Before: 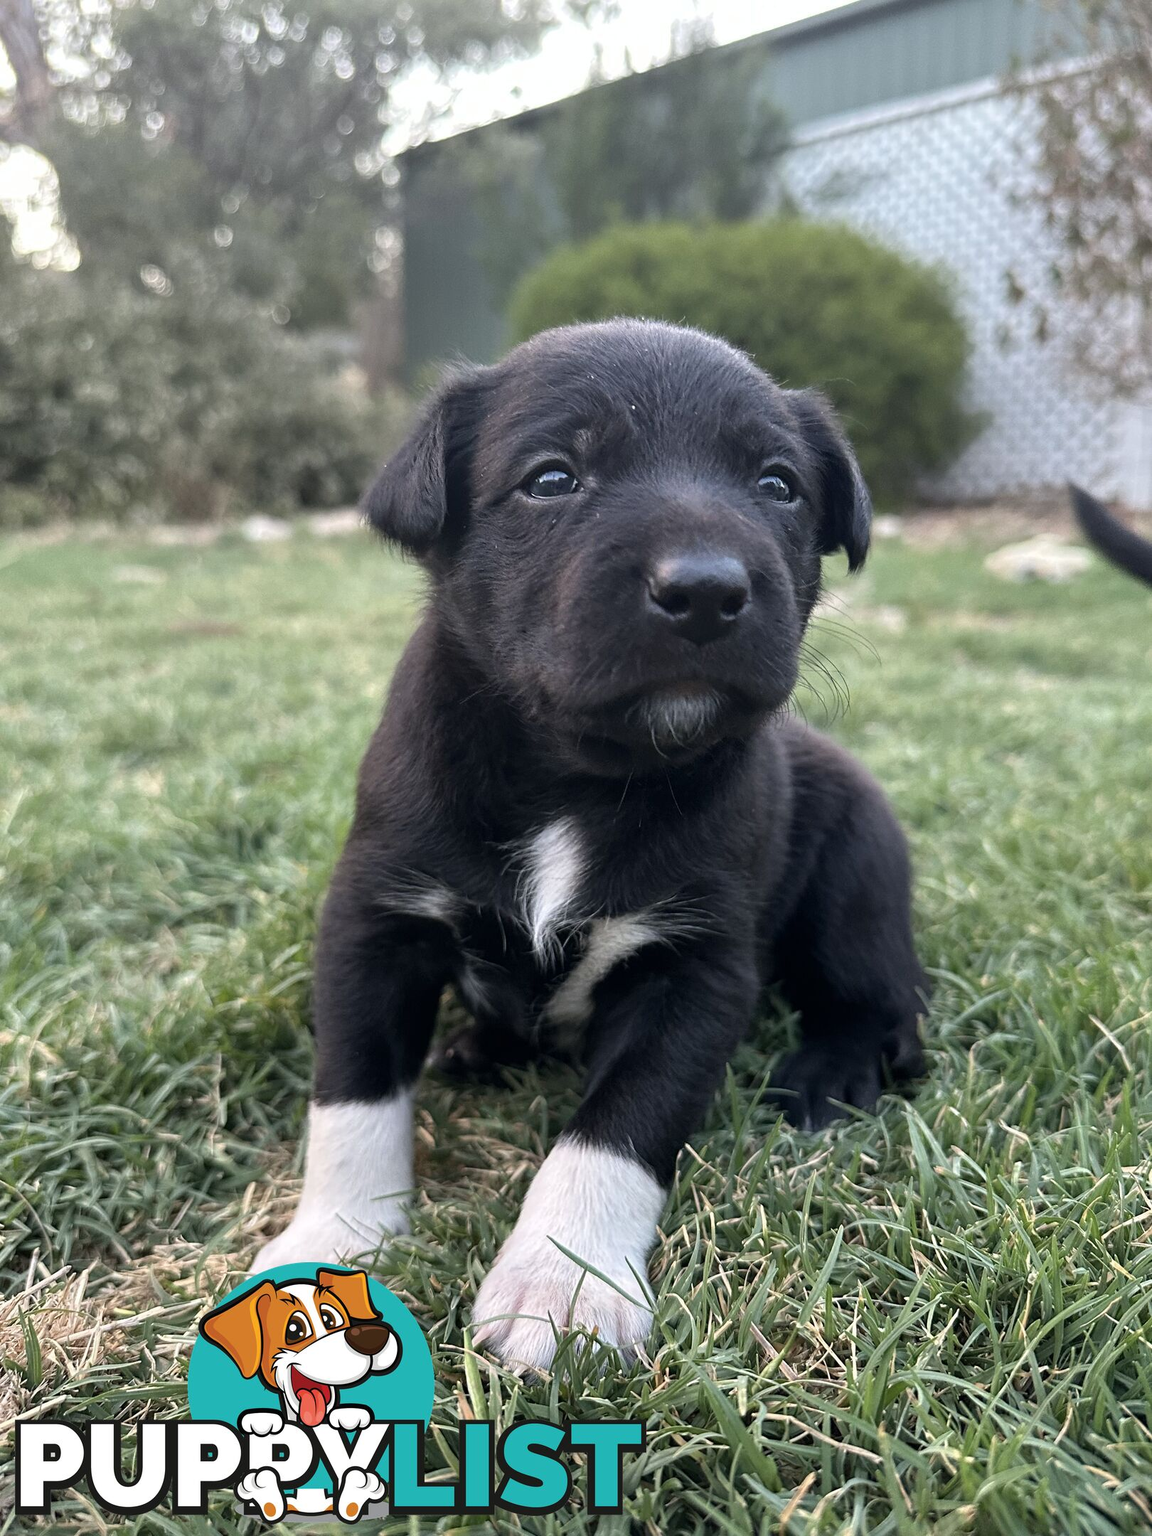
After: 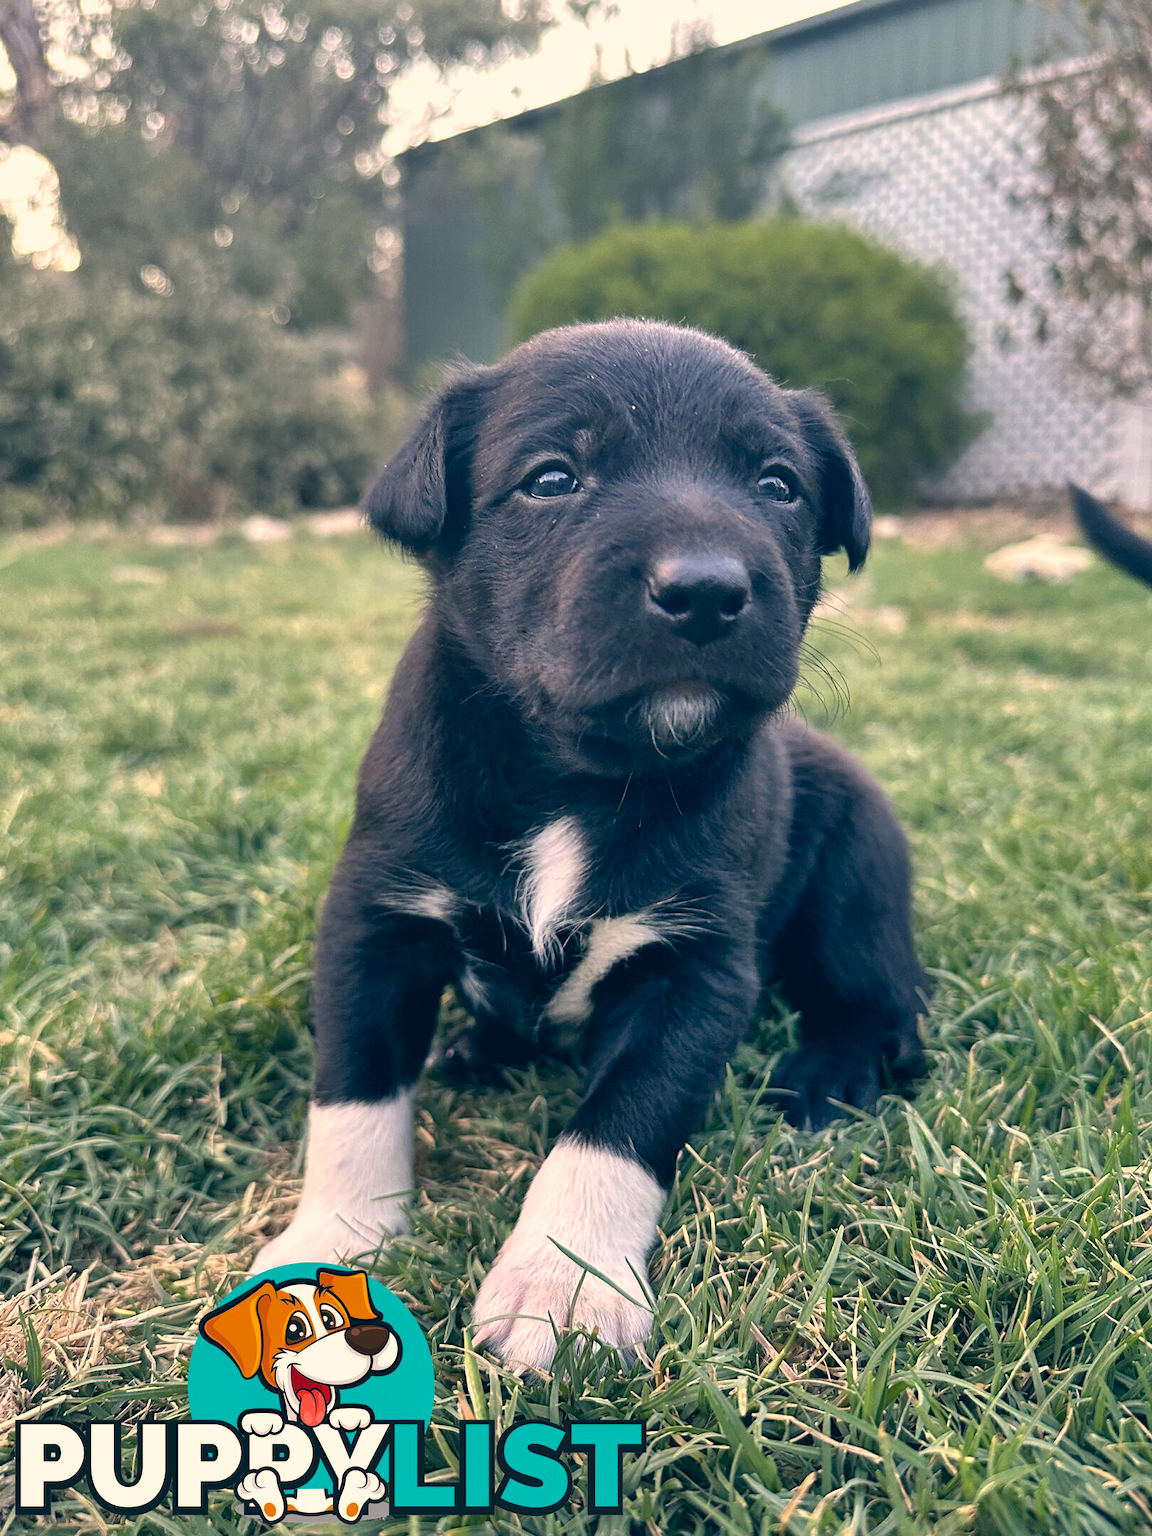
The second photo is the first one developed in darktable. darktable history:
shadows and highlights: shadows 52.91, soften with gaussian
color correction: highlights a* 10.29, highlights b* 14.32, shadows a* -10.11, shadows b* -14.99
exposure: black level correction -0.001, exposure 0.08 EV, compensate highlight preservation false
